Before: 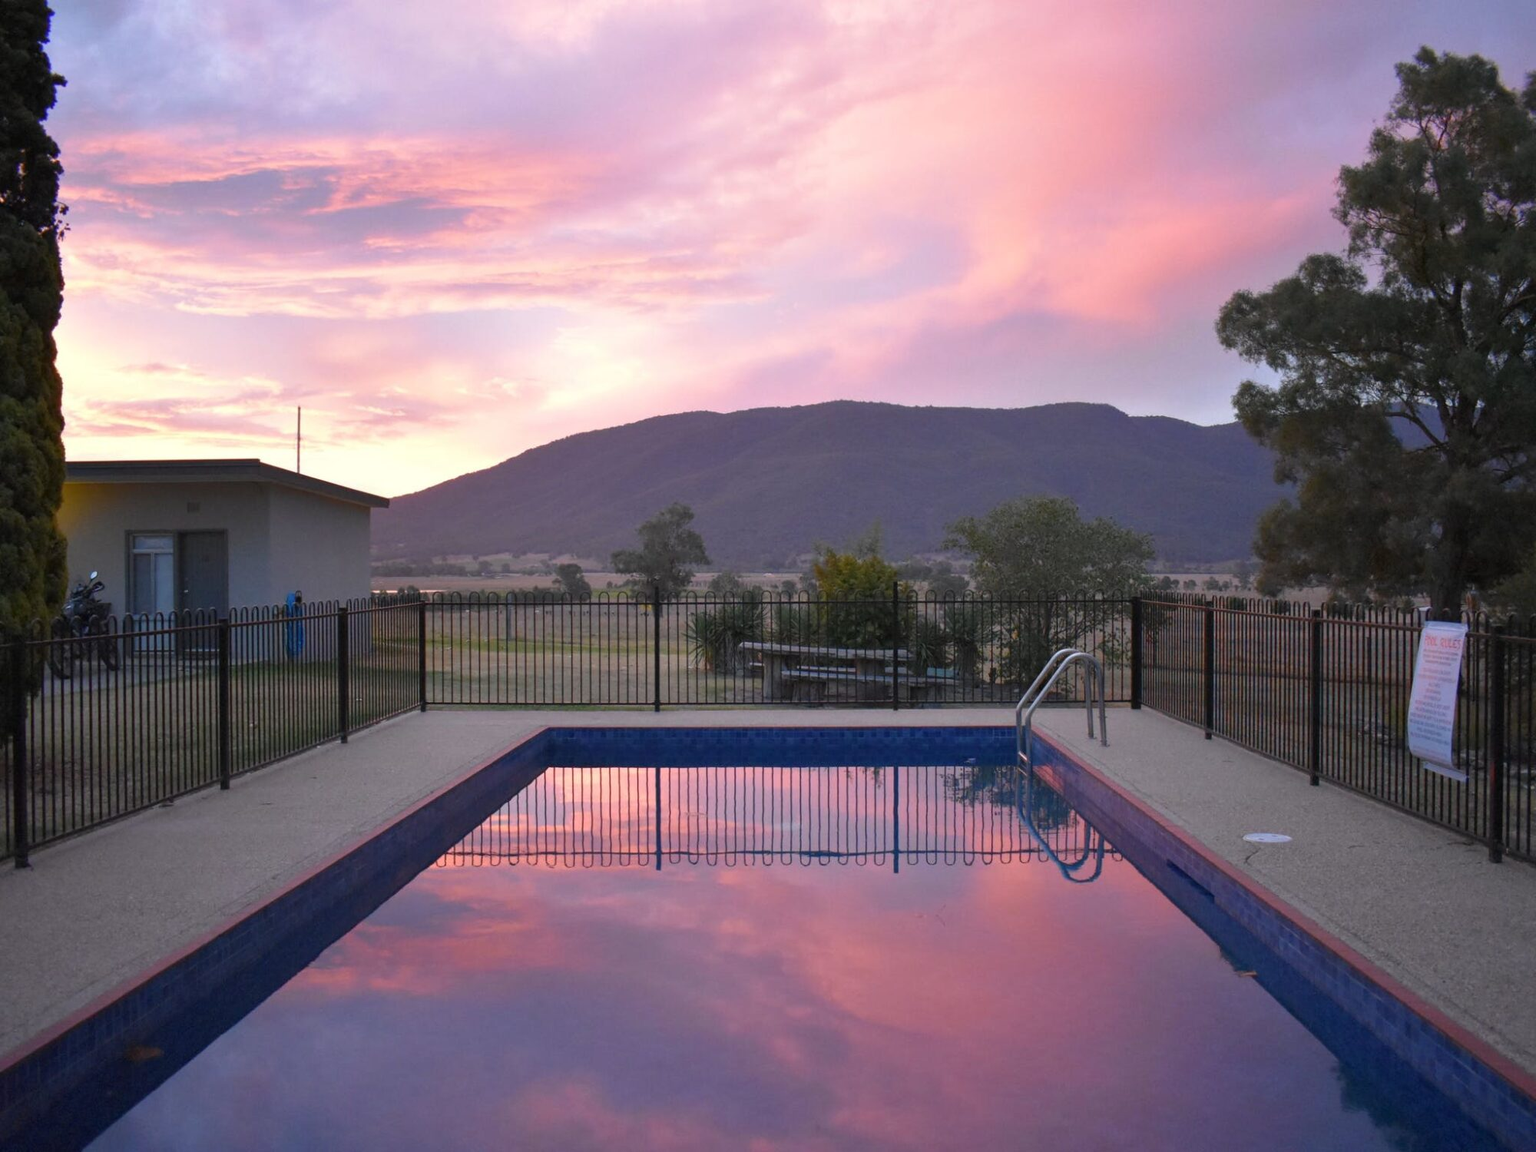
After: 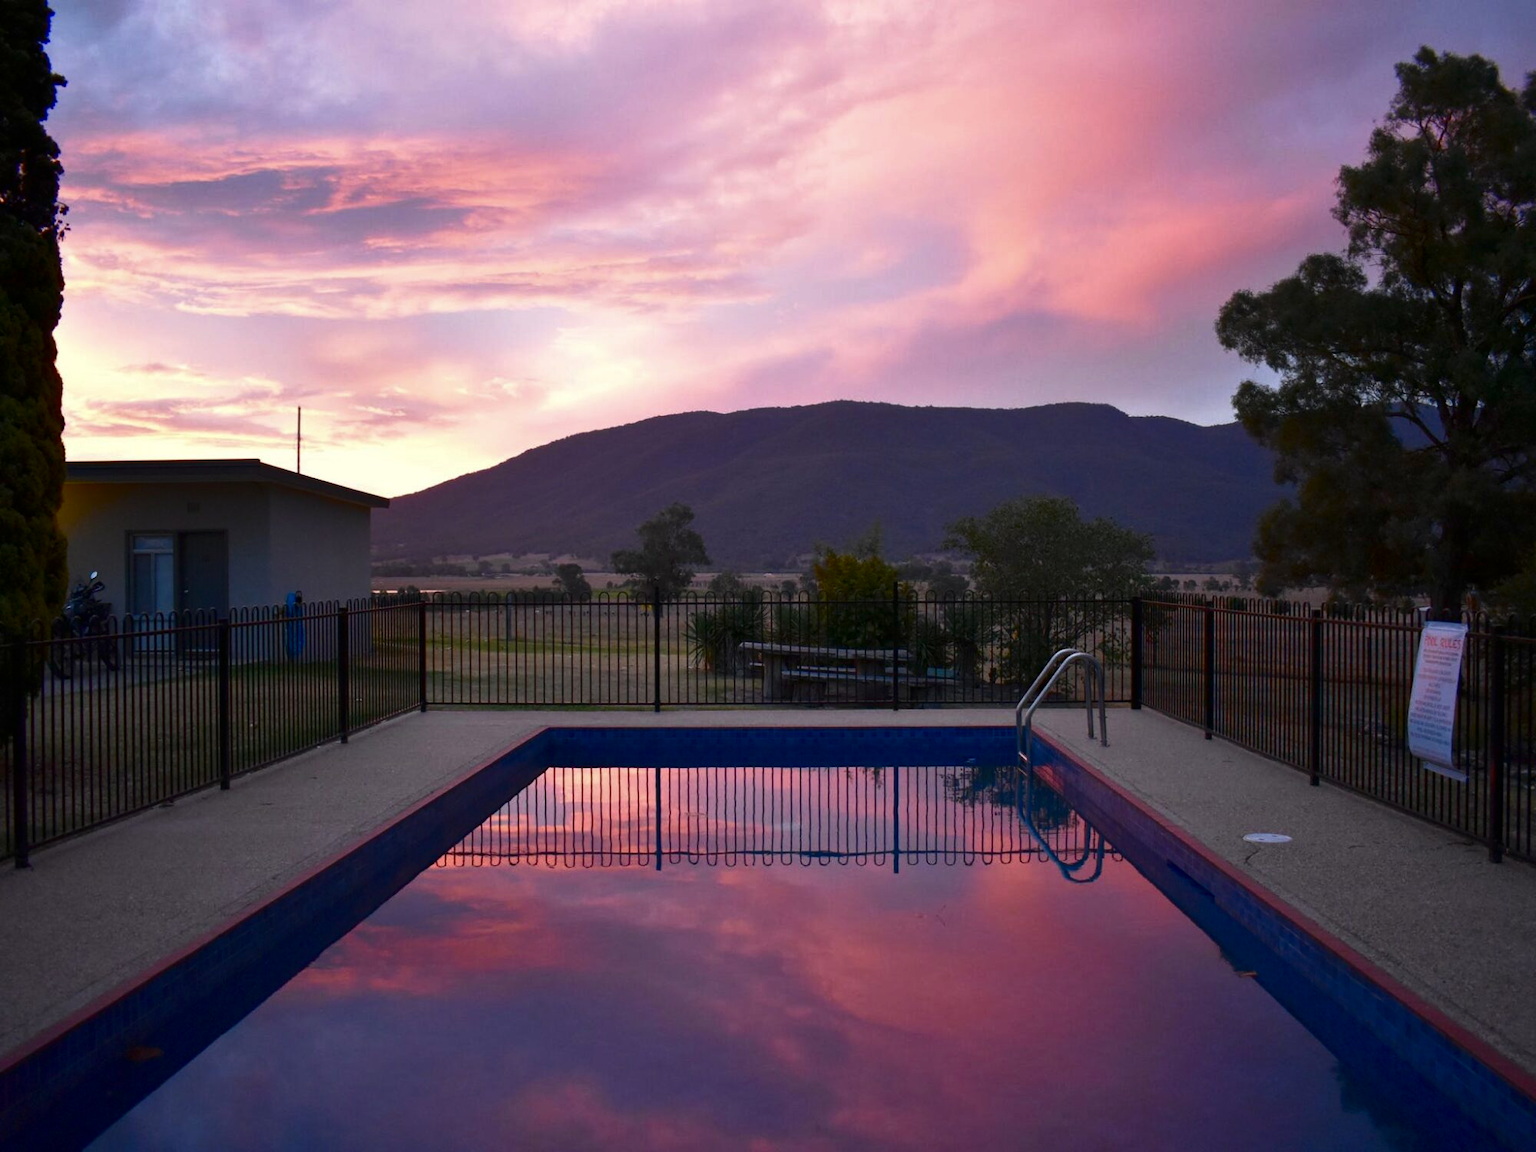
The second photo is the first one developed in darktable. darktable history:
color correction: saturation 0.99
contrast brightness saturation: contrast 0.1, brightness -0.26, saturation 0.14
